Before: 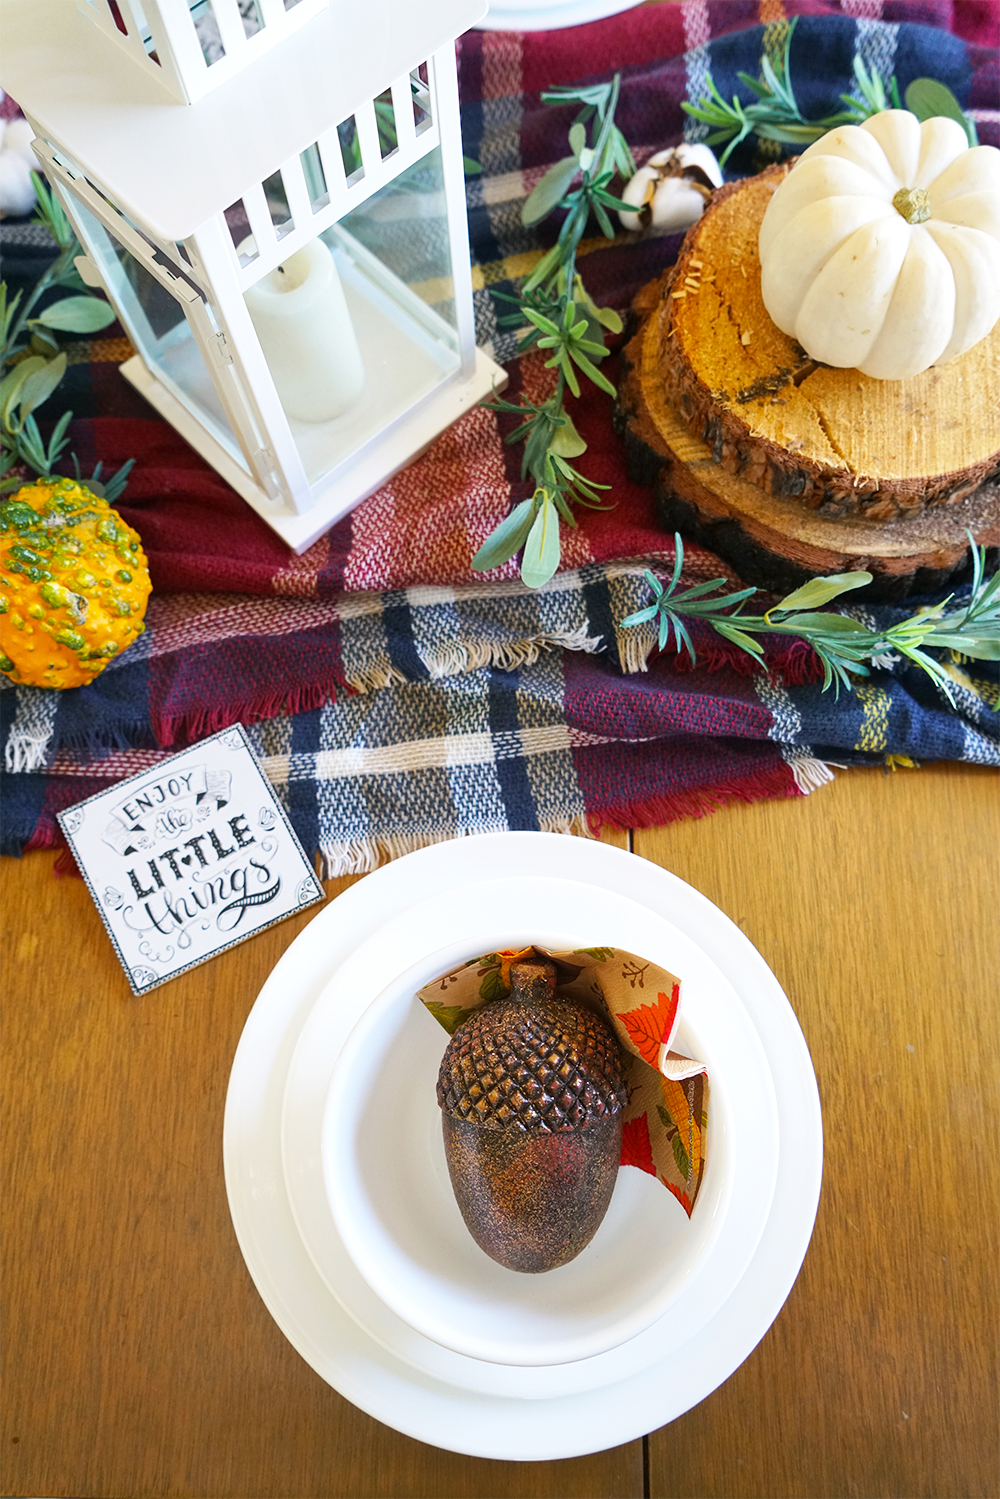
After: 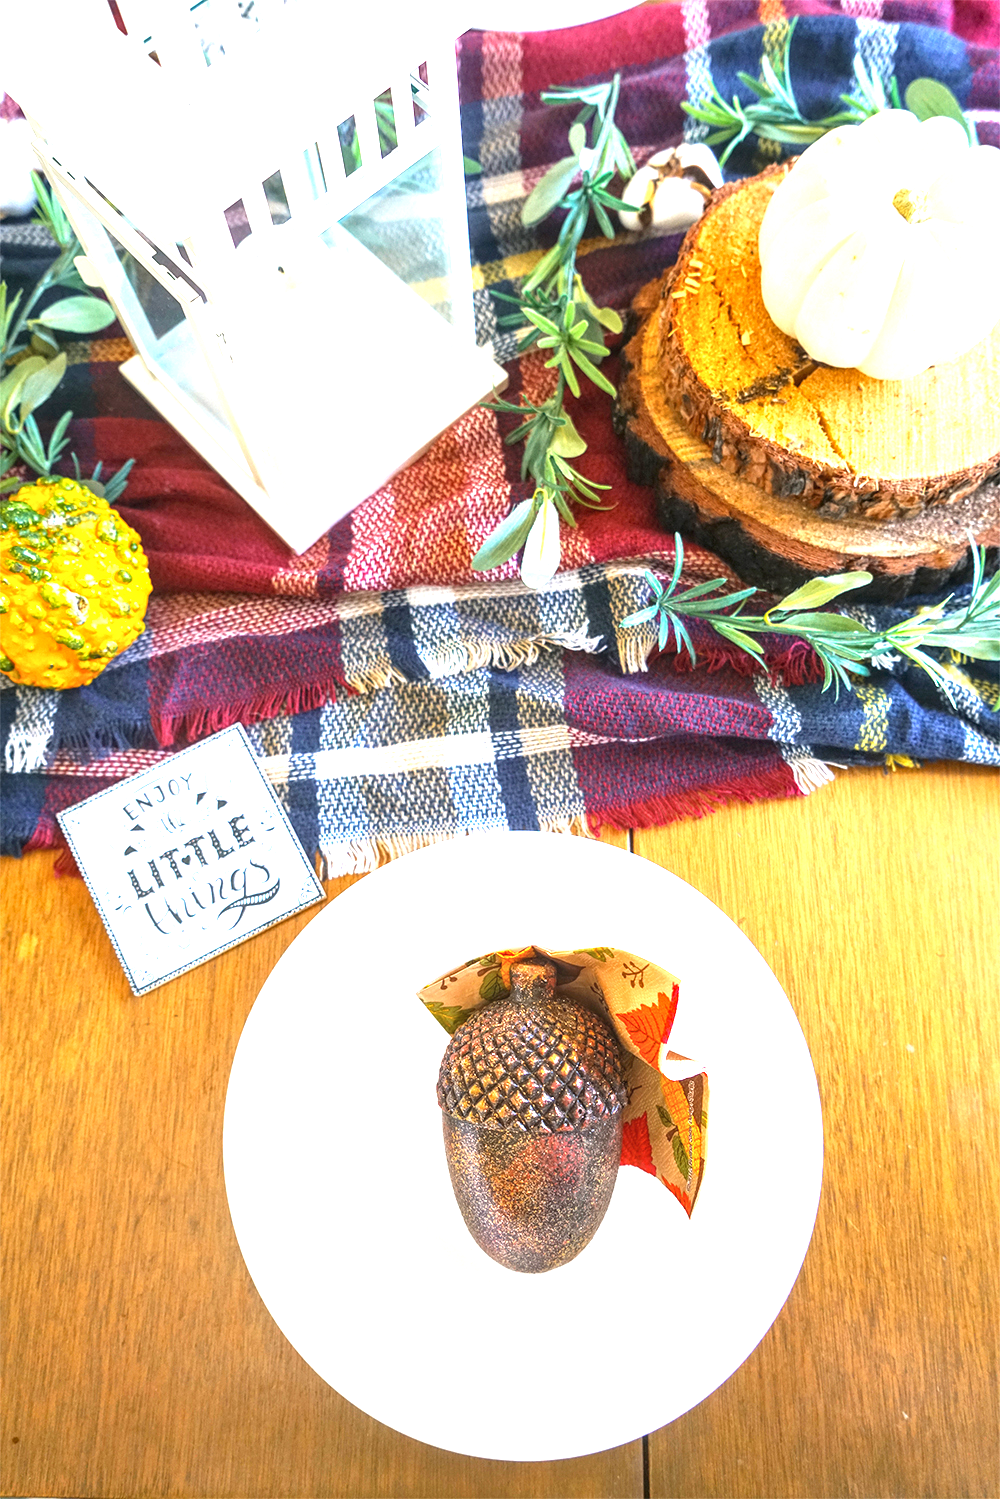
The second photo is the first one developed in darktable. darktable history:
exposure: black level correction 0, exposure 1.3 EV, compensate exposure bias true, compensate highlight preservation false
local contrast: on, module defaults
